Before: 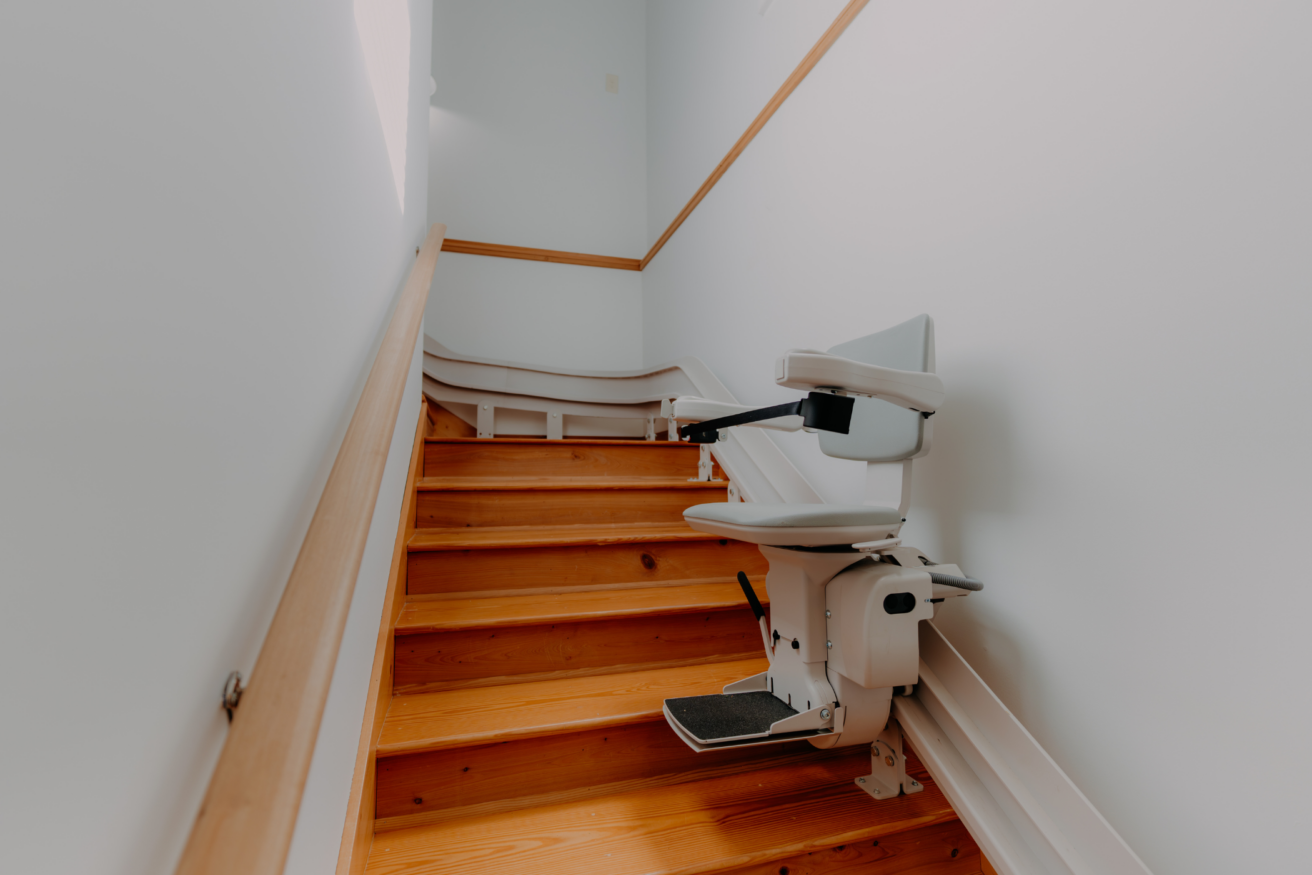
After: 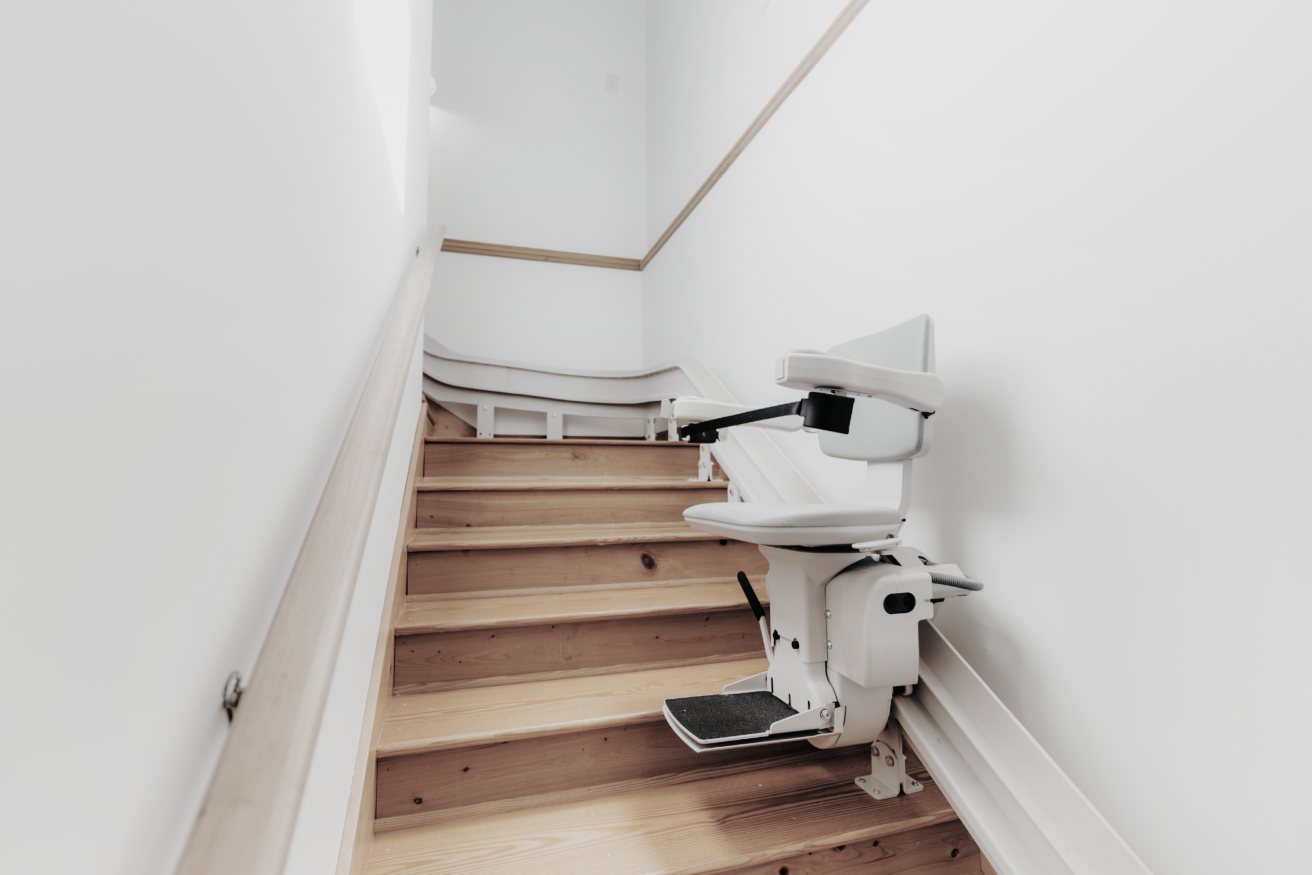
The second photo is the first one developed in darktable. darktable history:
base curve: curves: ch0 [(0, 0) (0.025, 0.046) (0.112, 0.277) (0.467, 0.74) (0.814, 0.929) (1, 0.942)], preserve colors none
shadows and highlights: shadows -20.13, white point adjustment -2.09, highlights -35.08
exposure: exposure 0.374 EV, compensate highlight preservation false
color correction: highlights b* -0.006, saturation 0.237
